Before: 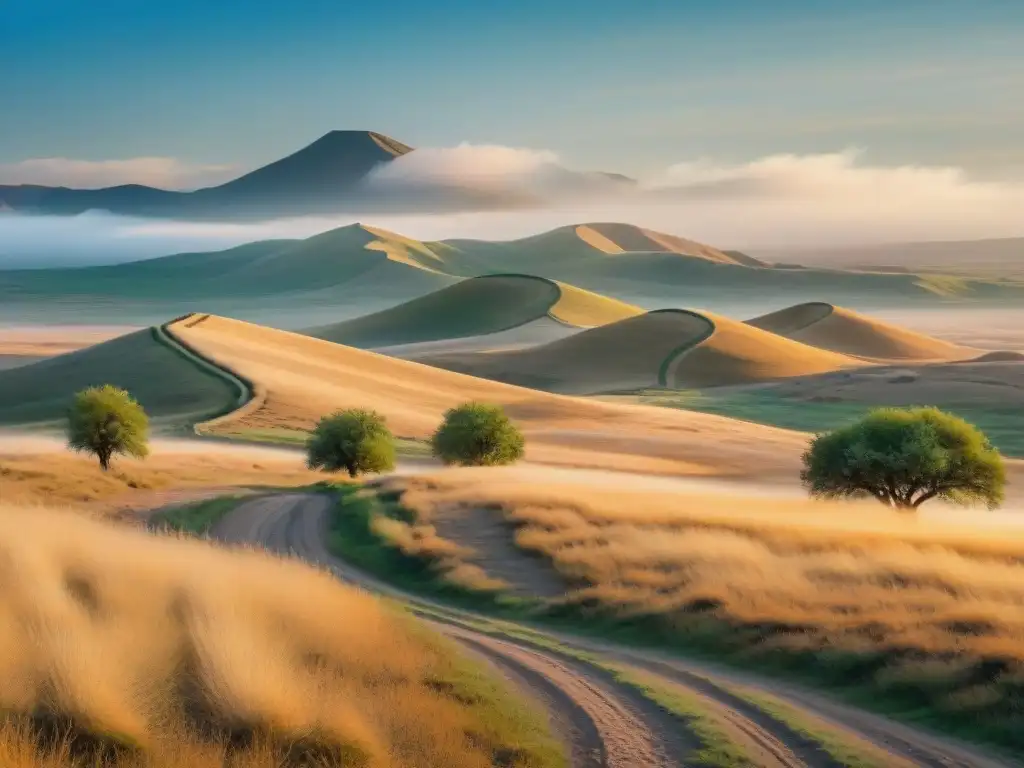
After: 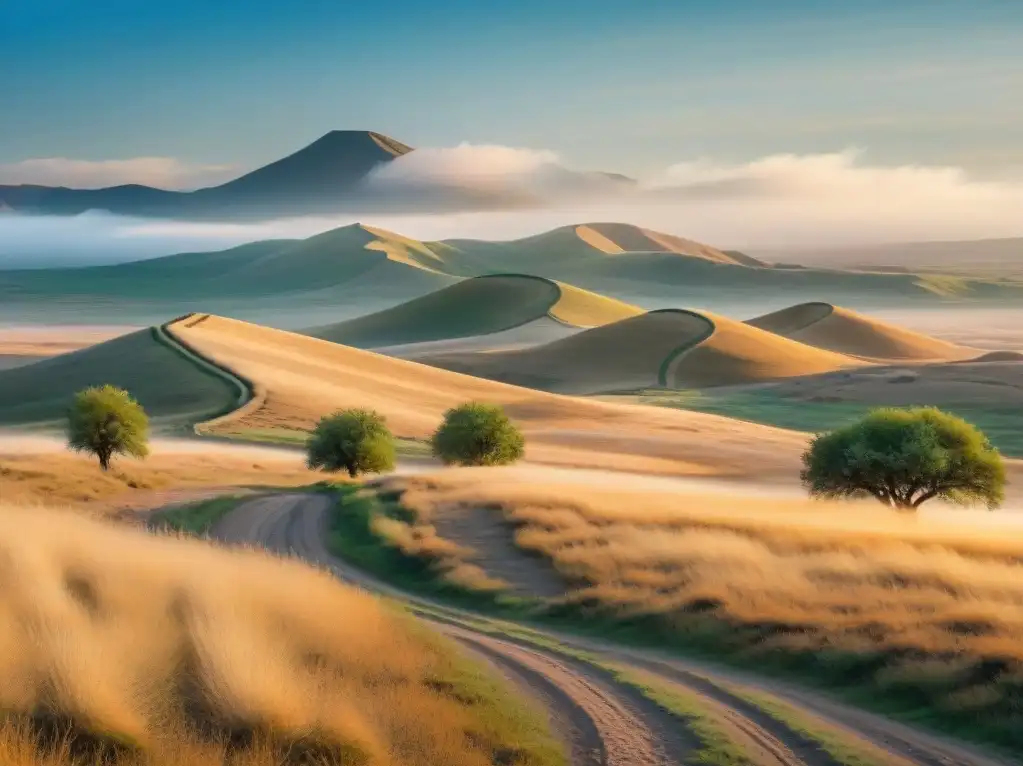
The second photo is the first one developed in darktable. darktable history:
crop: top 0.05%, bottom 0.098%
shadows and highlights: shadows 0, highlights 40
